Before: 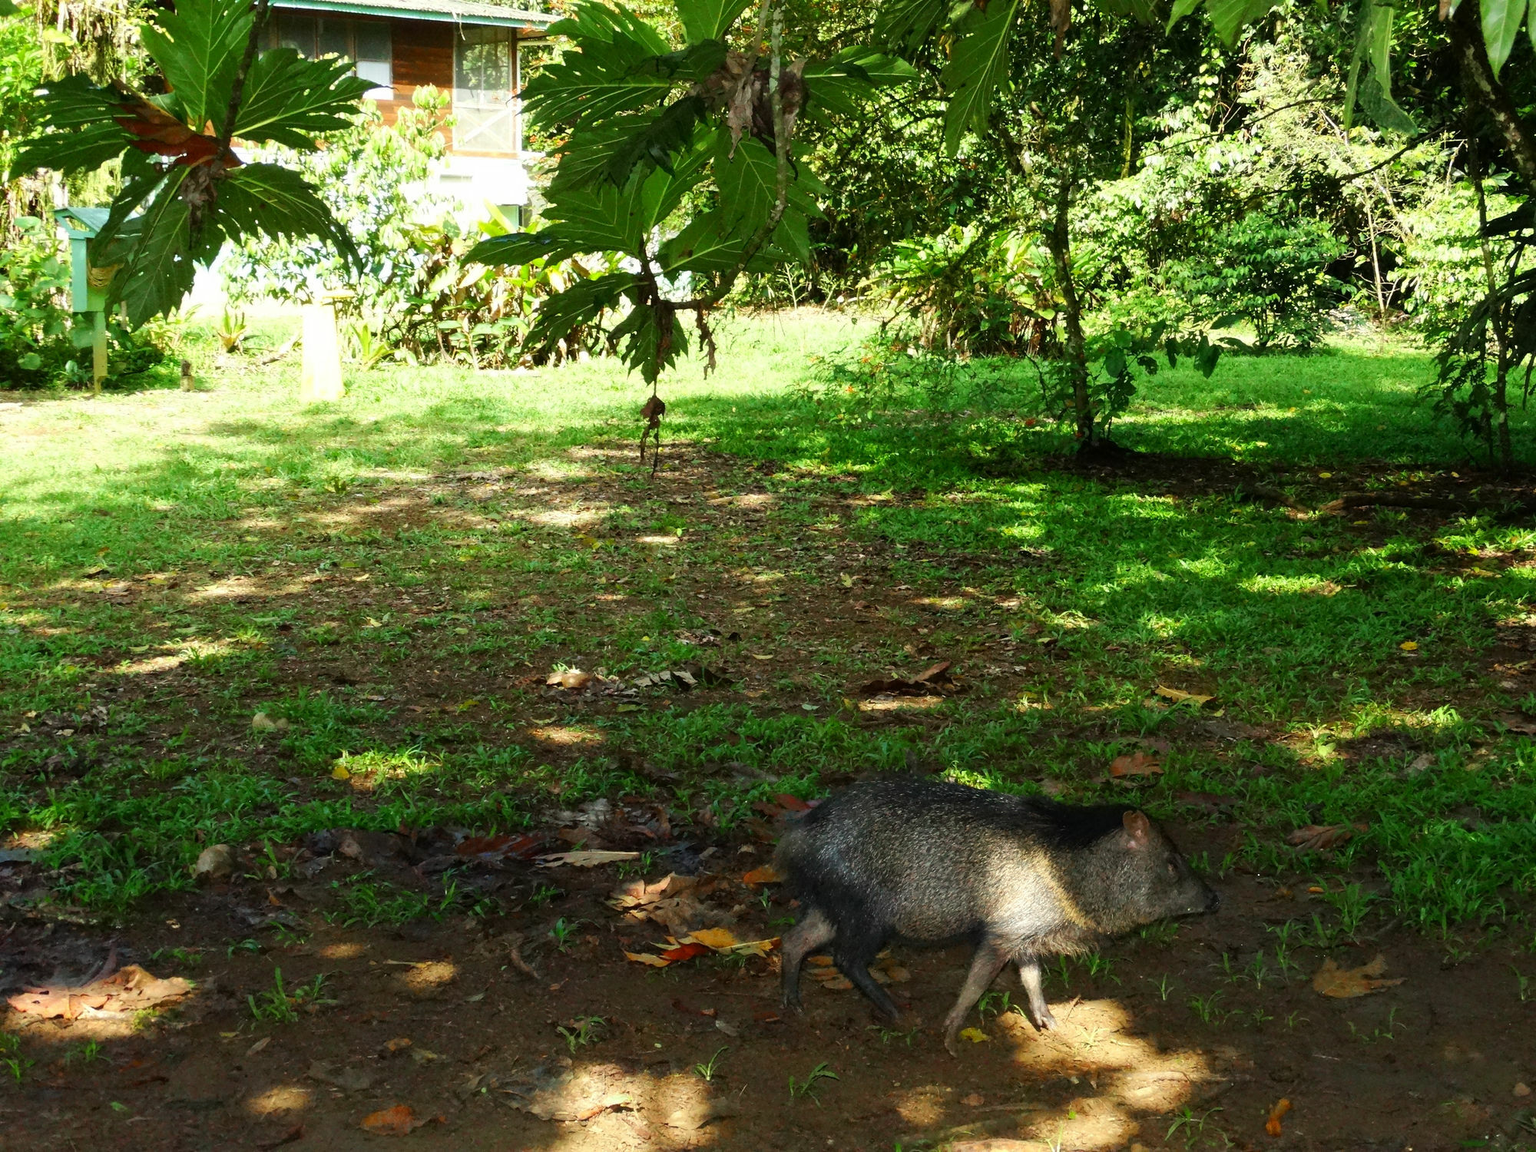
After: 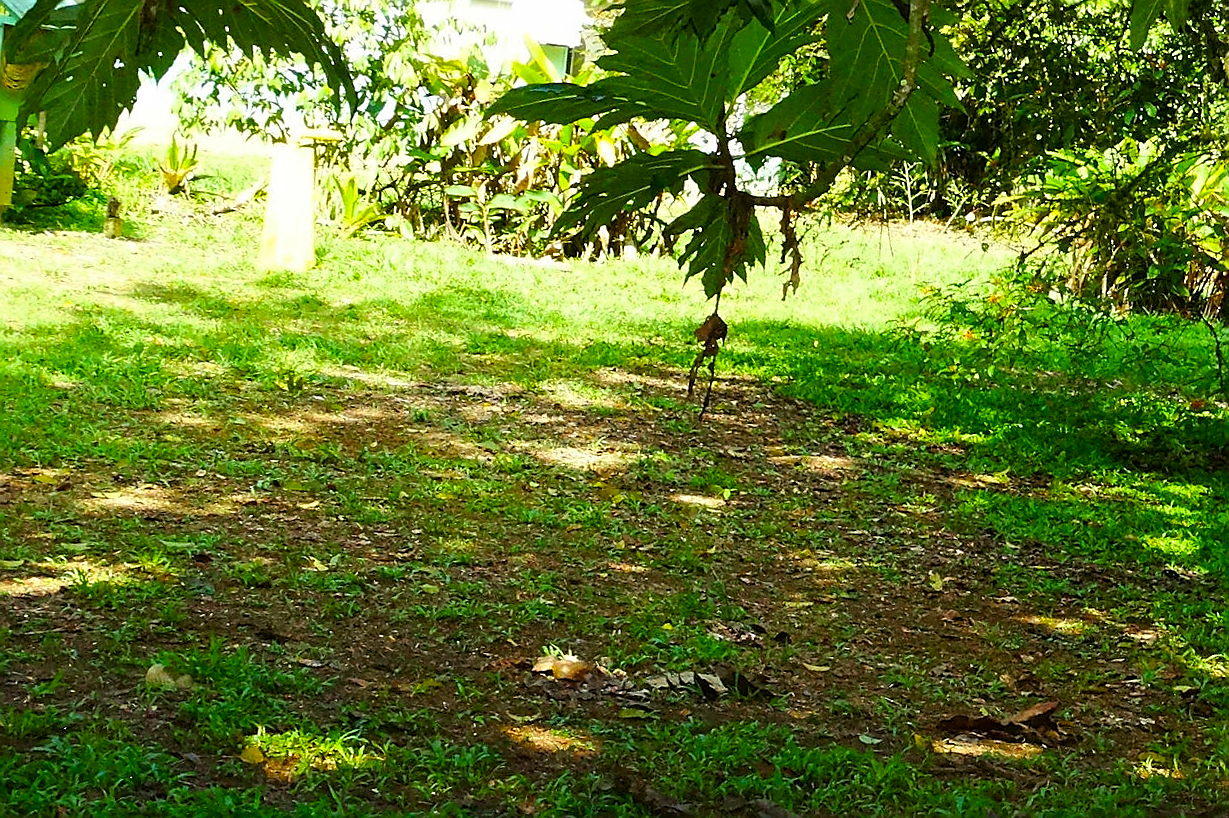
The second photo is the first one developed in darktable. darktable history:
crop and rotate: angle -6.64°, left 2.112%, top 6.865%, right 27.349%, bottom 30.526%
color balance rgb: perceptual saturation grading › global saturation 30.184%, global vibrance 9.546%
sharpen: radius 1.356, amount 1.232, threshold 0.642
